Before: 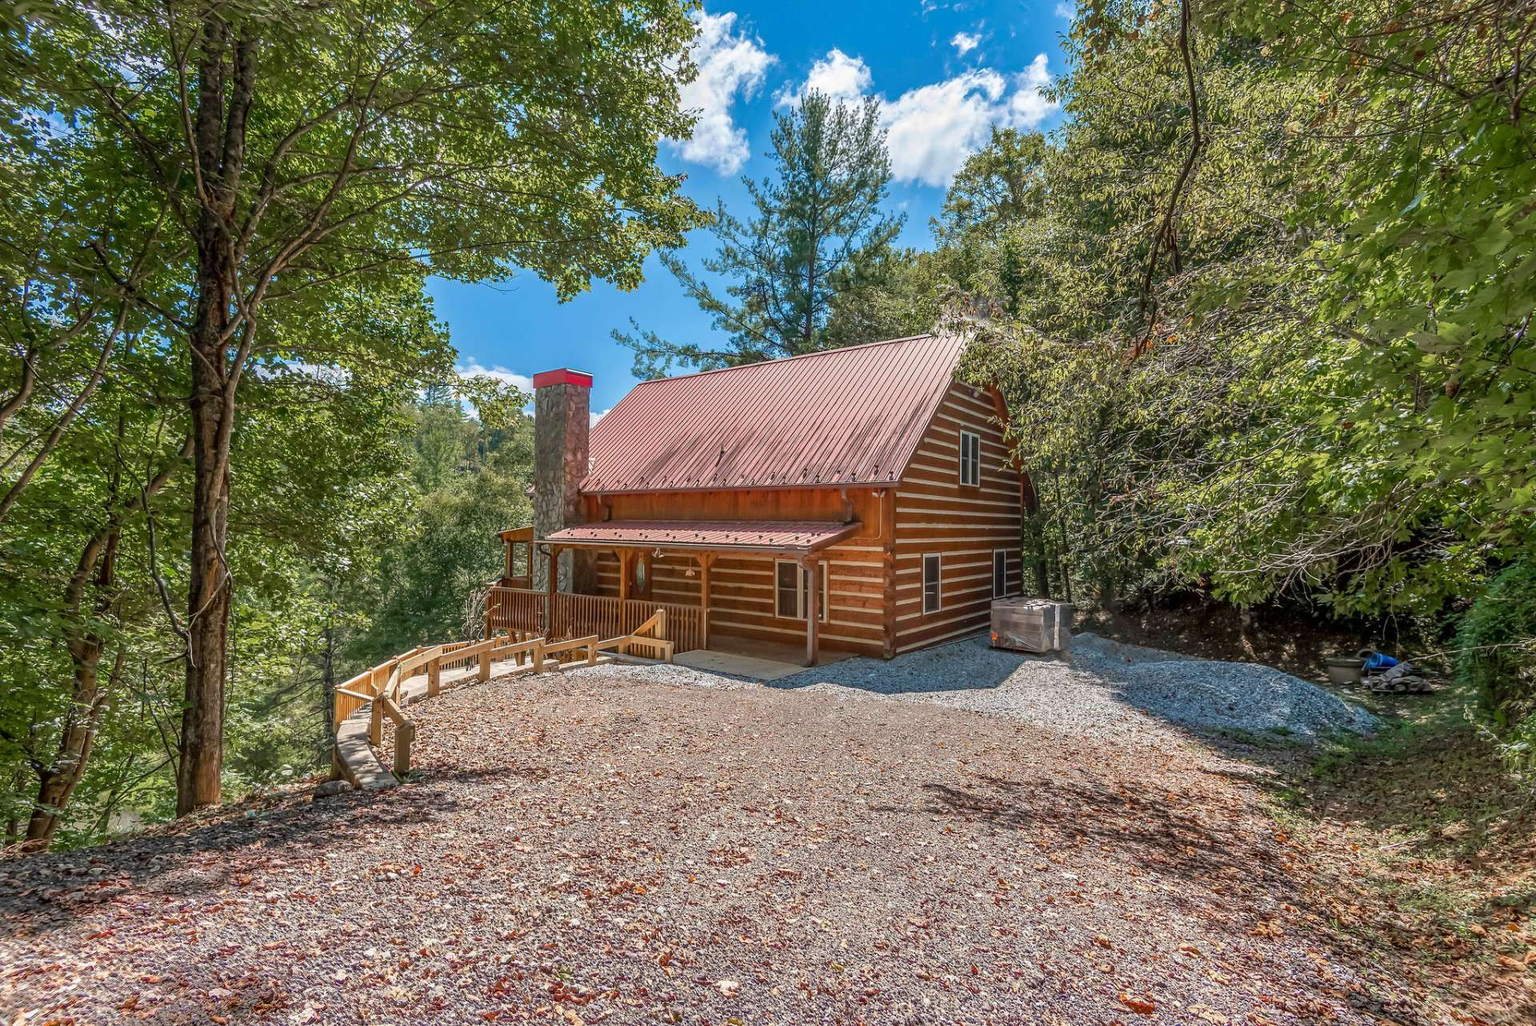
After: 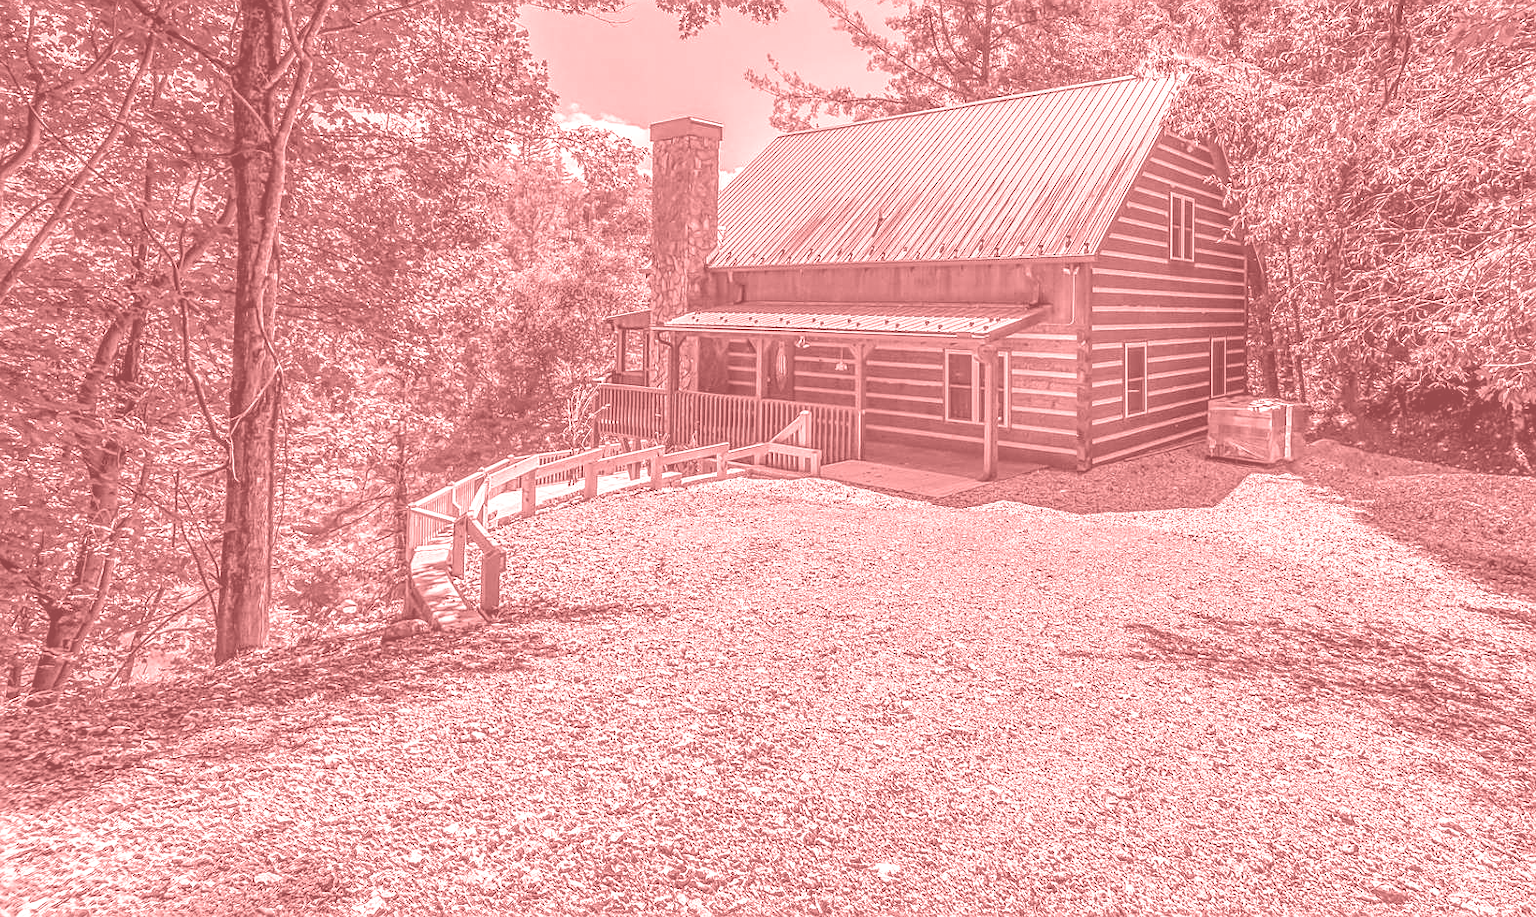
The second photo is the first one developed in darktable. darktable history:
tone equalizer: on, module defaults
levels: levels [0.012, 0.367, 0.697]
colorize: saturation 51%, source mix 50.67%, lightness 50.67%
local contrast: detail 130%
crop: top 26.531%, right 17.959%
sharpen: on, module defaults
